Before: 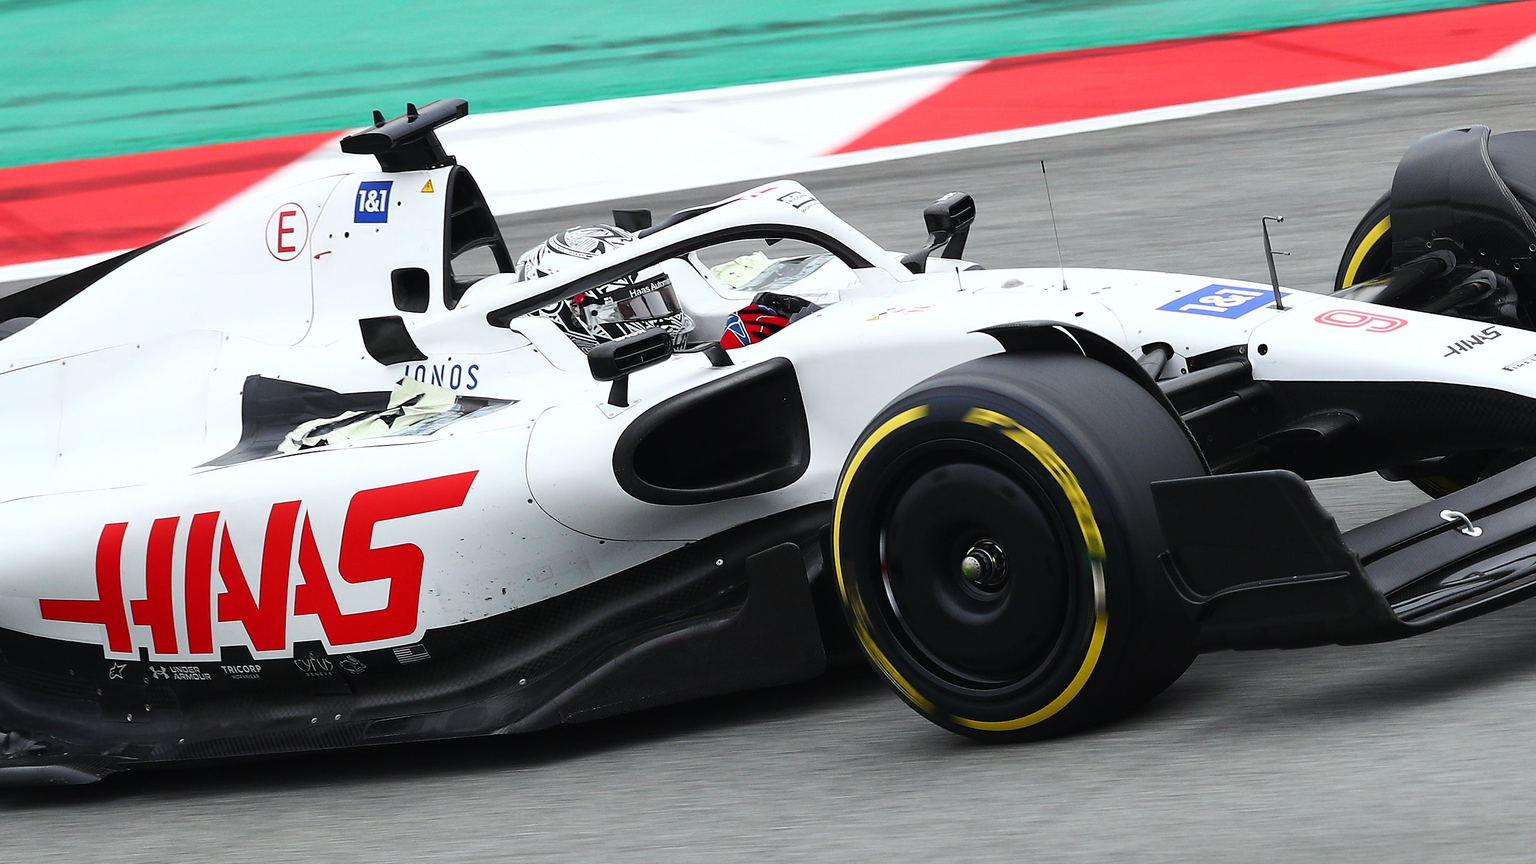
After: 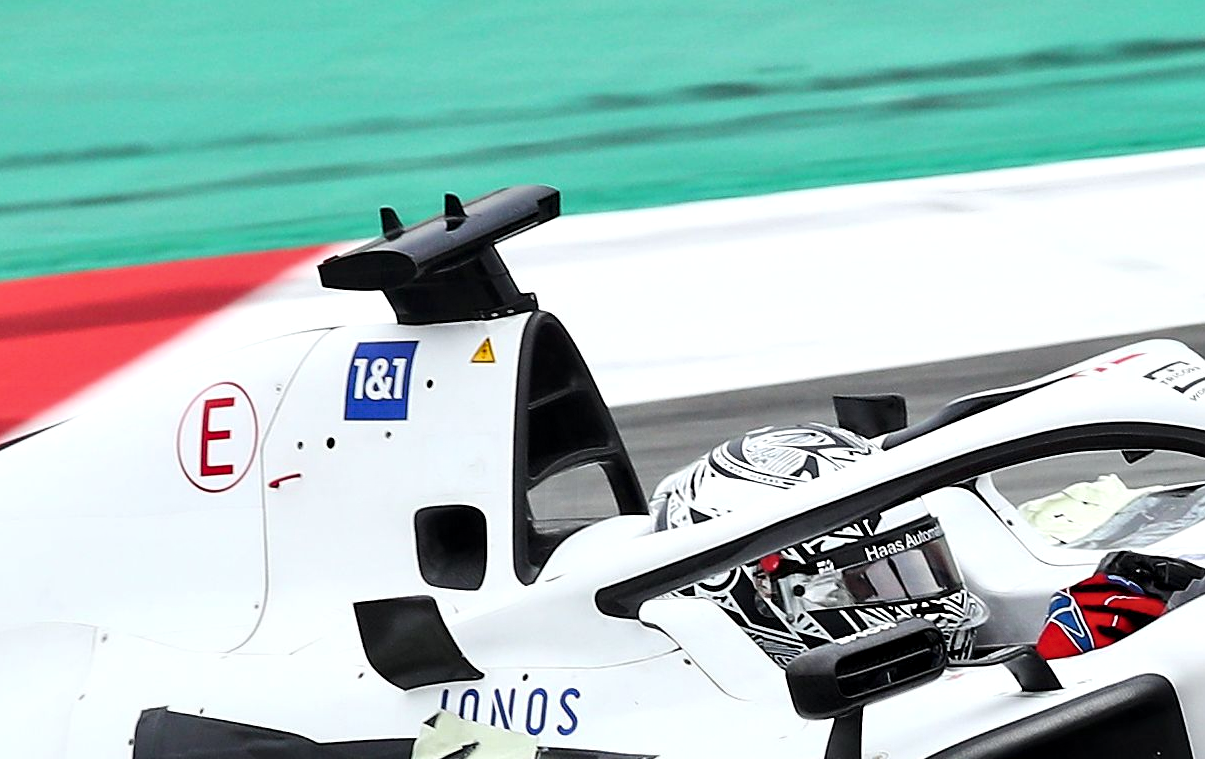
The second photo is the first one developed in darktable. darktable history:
contrast equalizer: octaves 7, y [[0.439, 0.44, 0.442, 0.457, 0.493, 0.498], [0.5 ×6], [0.5 ×6], [0 ×6], [0 ×6]], mix -0.985
crop and rotate: left 11.222%, top 0.12%, right 47.269%, bottom 53.358%
